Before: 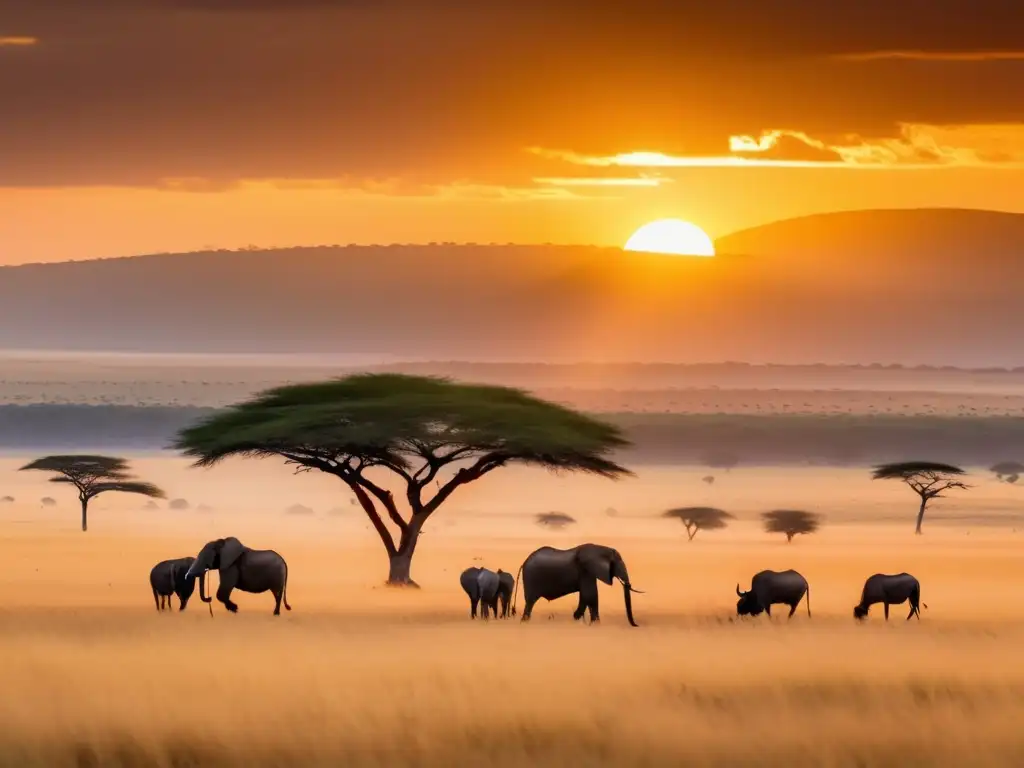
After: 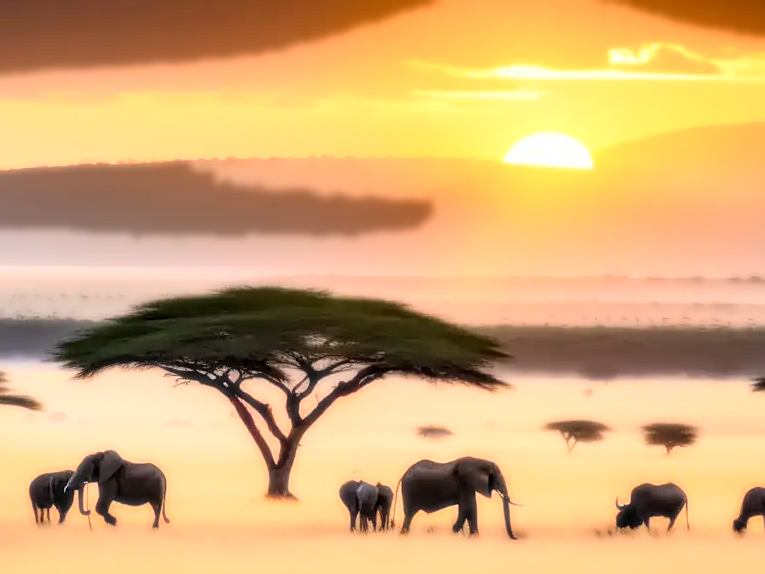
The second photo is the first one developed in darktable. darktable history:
sharpen: on, module defaults
local contrast: on, module defaults
bloom: size 0%, threshold 54.82%, strength 8.31%
crop and rotate: left 11.831%, top 11.346%, right 13.429%, bottom 13.899%
